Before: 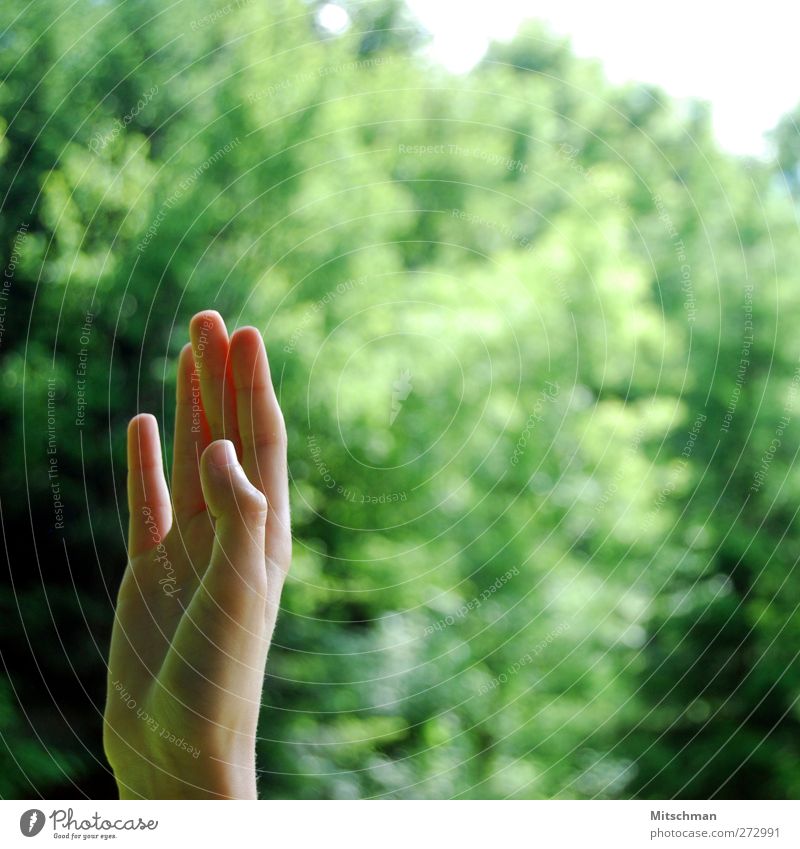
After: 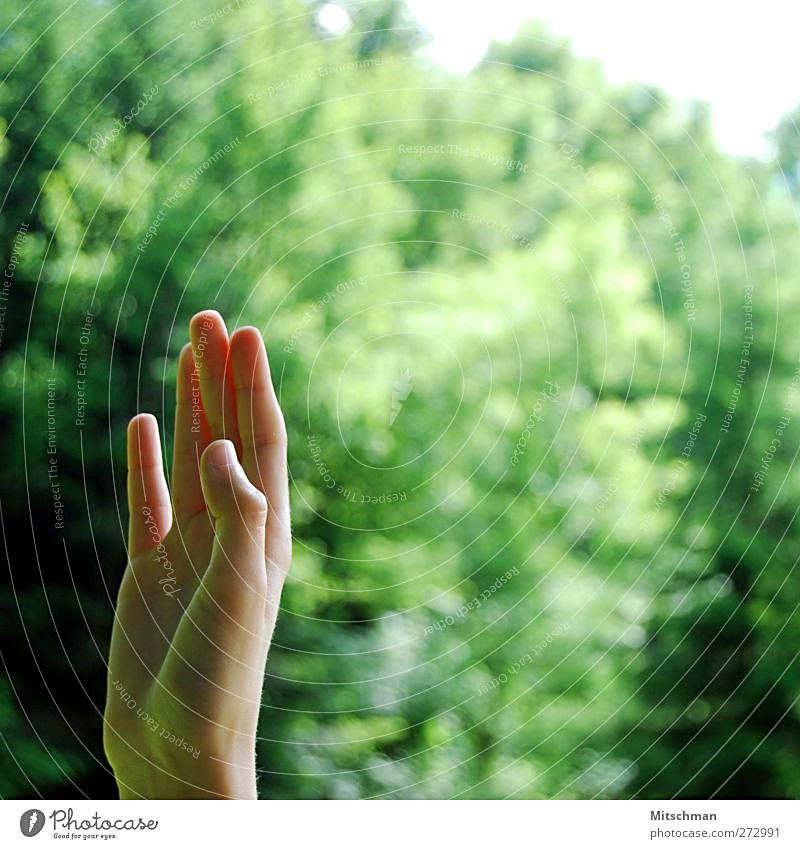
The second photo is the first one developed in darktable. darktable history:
sharpen: on, module defaults
base curve: curves: ch0 [(0, 0) (0.472, 0.508) (1, 1)], preserve colors none
